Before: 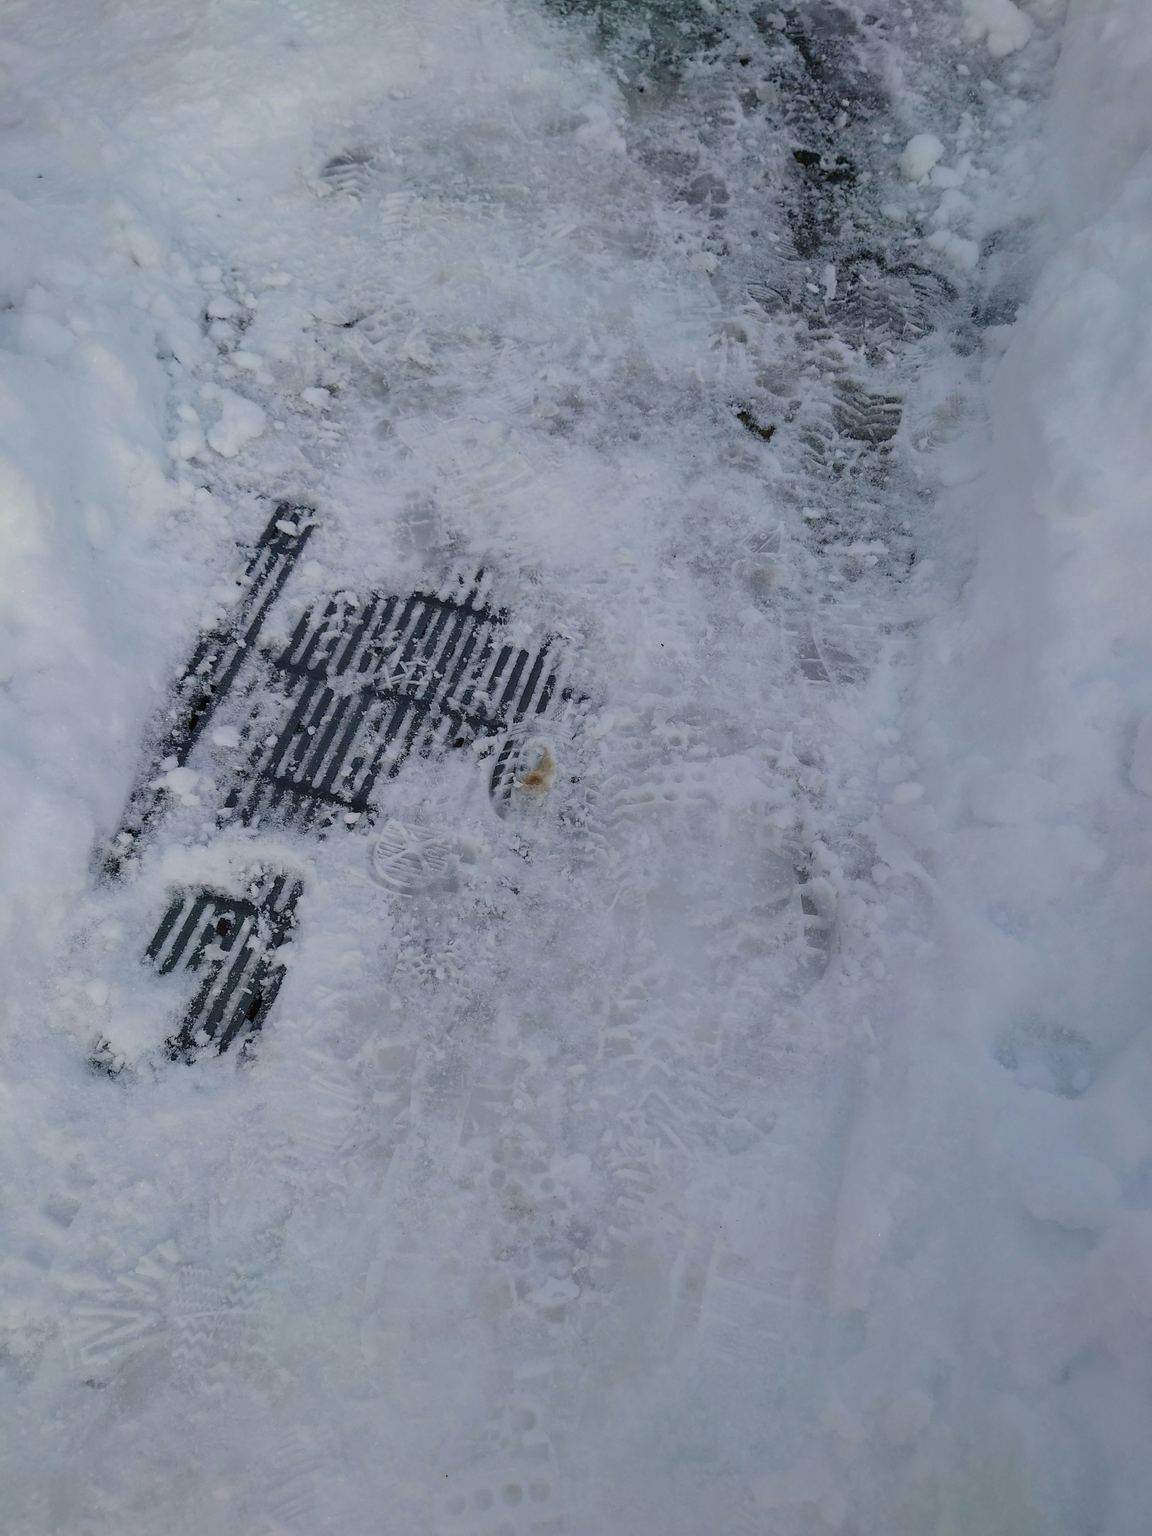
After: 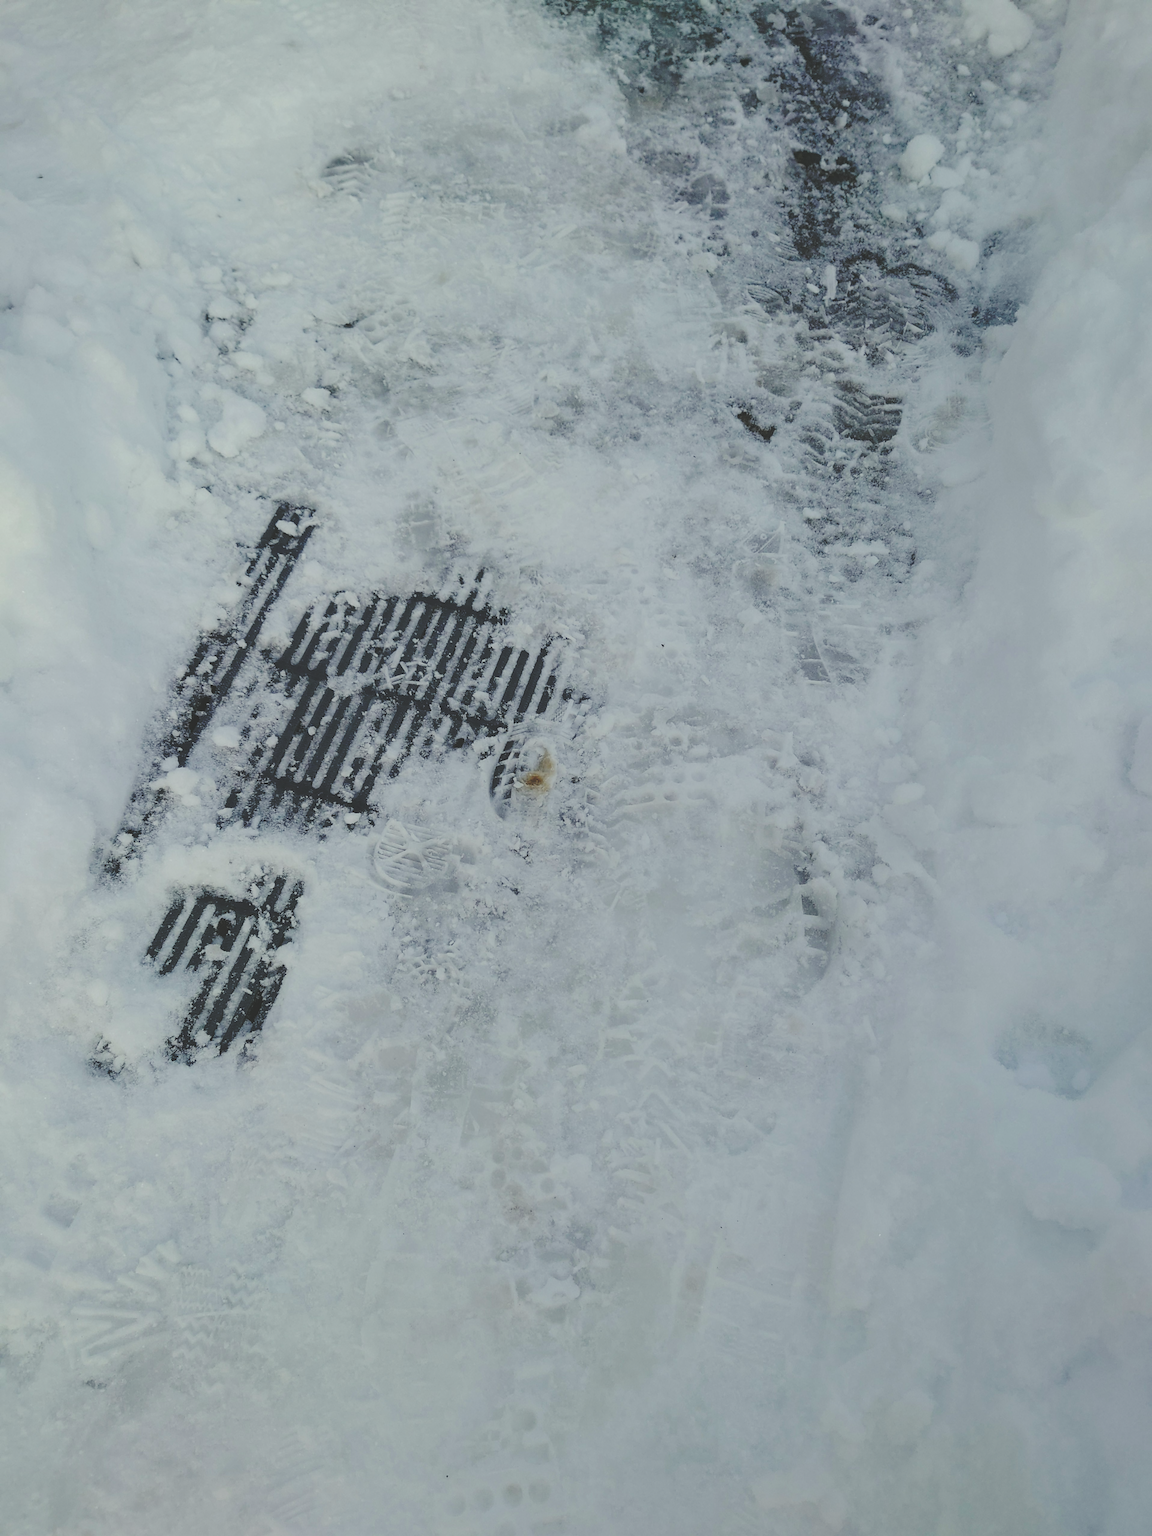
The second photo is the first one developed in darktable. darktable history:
color correction: highlights a* -4.6, highlights b* 5.05, saturation 0.957
contrast brightness saturation: saturation -0.069
base curve: curves: ch0 [(0, 0.024) (0.055, 0.065) (0.121, 0.166) (0.236, 0.319) (0.693, 0.726) (1, 1)], preserve colors none
